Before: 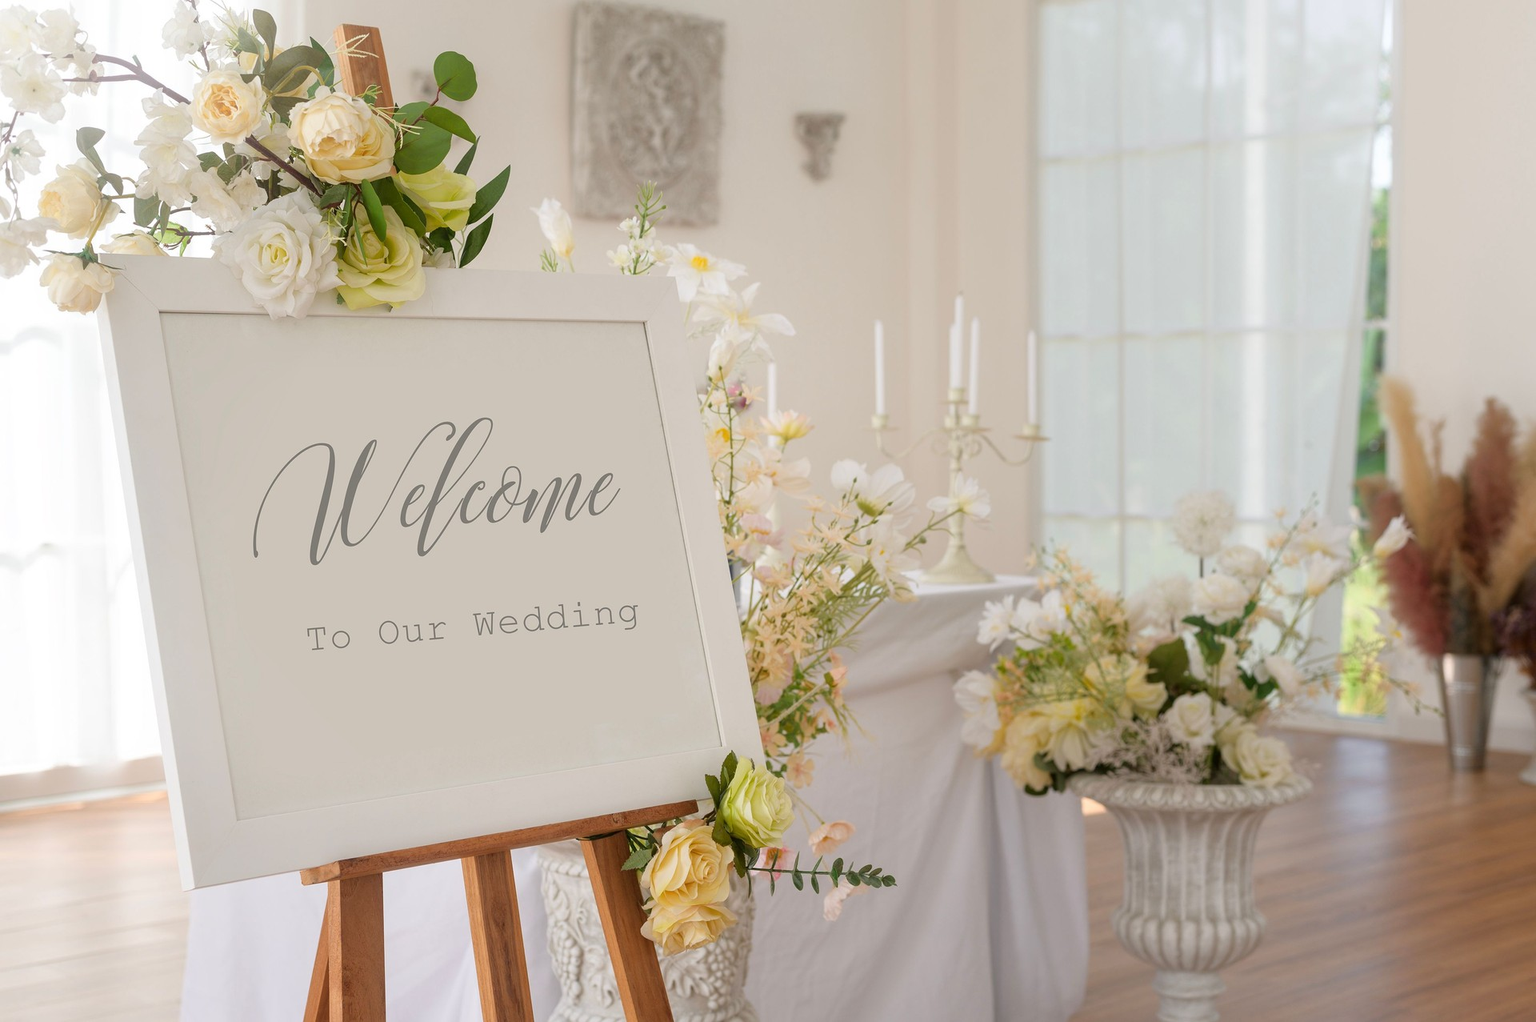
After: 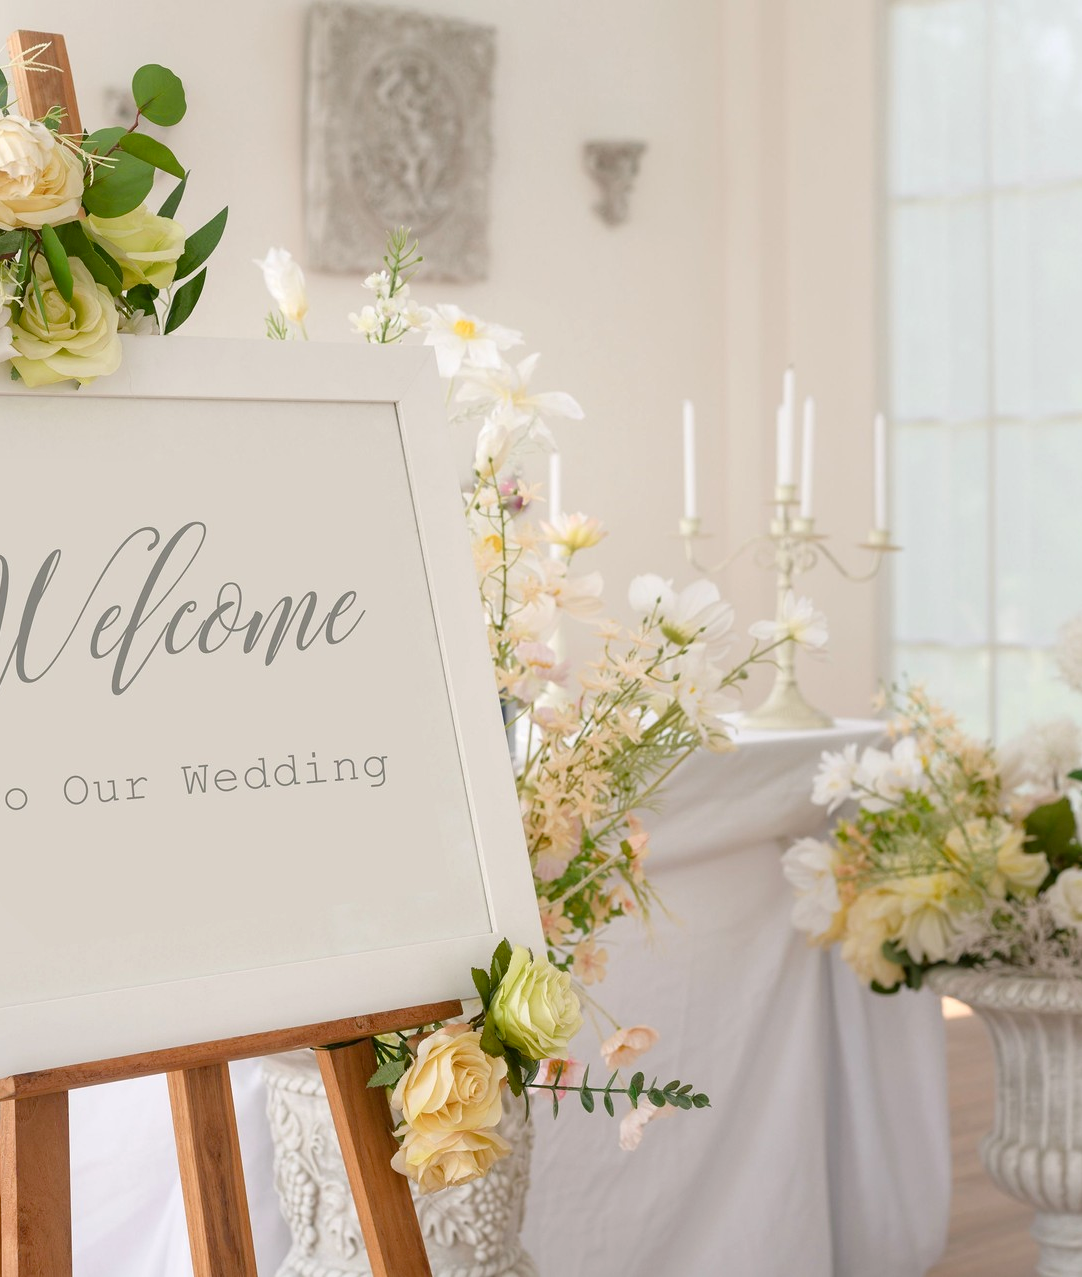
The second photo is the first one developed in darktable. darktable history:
tone equalizer: mask exposure compensation -0.514 EV
color balance rgb: shadows lift › chroma 2.019%, shadows lift › hue 219.82°, perceptual saturation grading › global saturation 0.425%, perceptual saturation grading › highlights -15.459%, perceptual saturation grading › shadows 25.627%
exposure: exposure 0.202 EV, compensate exposure bias true, compensate highlight preservation false
crop: left 21.382%, right 22.226%
